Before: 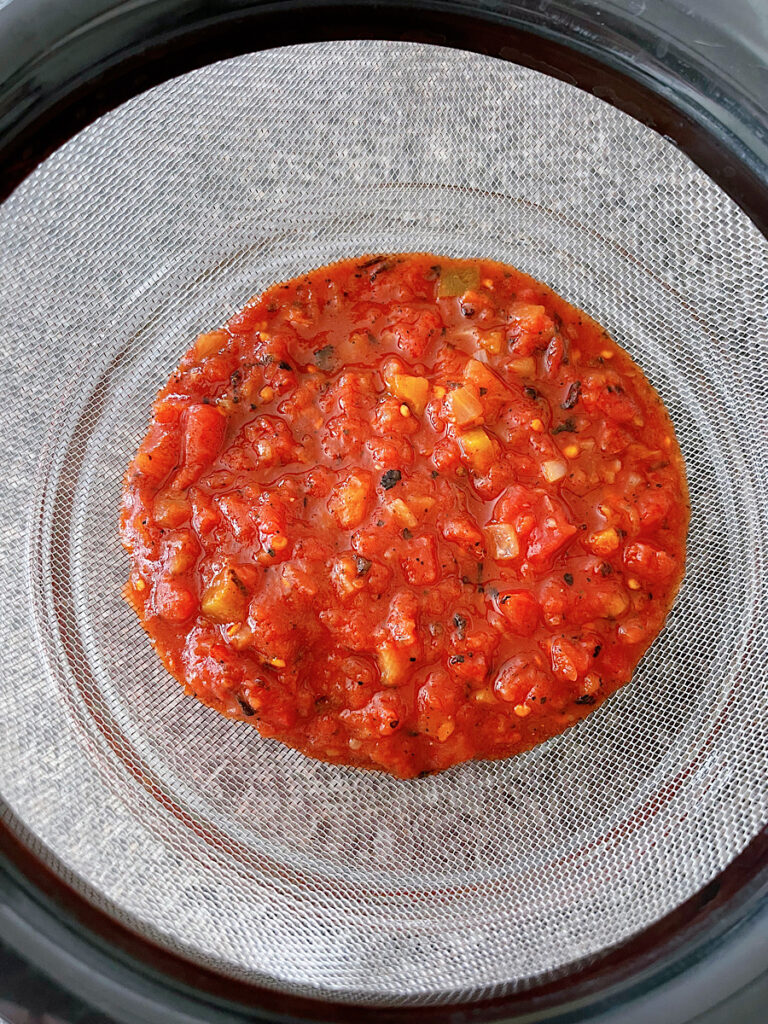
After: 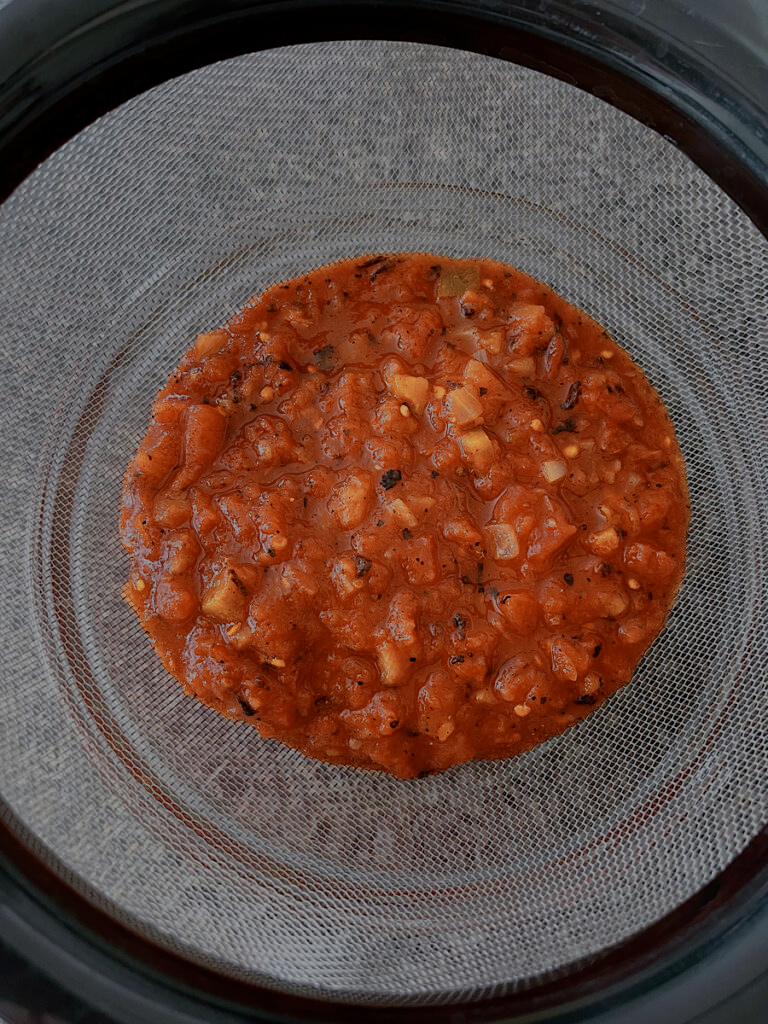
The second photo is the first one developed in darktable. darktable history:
velvia: on, module defaults
color zones: curves: ch0 [(0.018, 0.548) (0.197, 0.654) (0.425, 0.447) (0.605, 0.658) (0.732, 0.579)]; ch1 [(0.105, 0.531) (0.224, 0.531) (0.386, 0.39) (0.618, 0.456) (0.732, 0.456) (0.956, 0.421)]; ch2 [(0.039, 0.583) (0.215, 0.465) (0.399, 0.544) (0.465, 0.548) (0.614, 0.447) (0.724, 0.43) (0.882, 0.623) (0.956, 0.632)]
exposure: exposure -1.572 EV, compensate highlight preservation false
